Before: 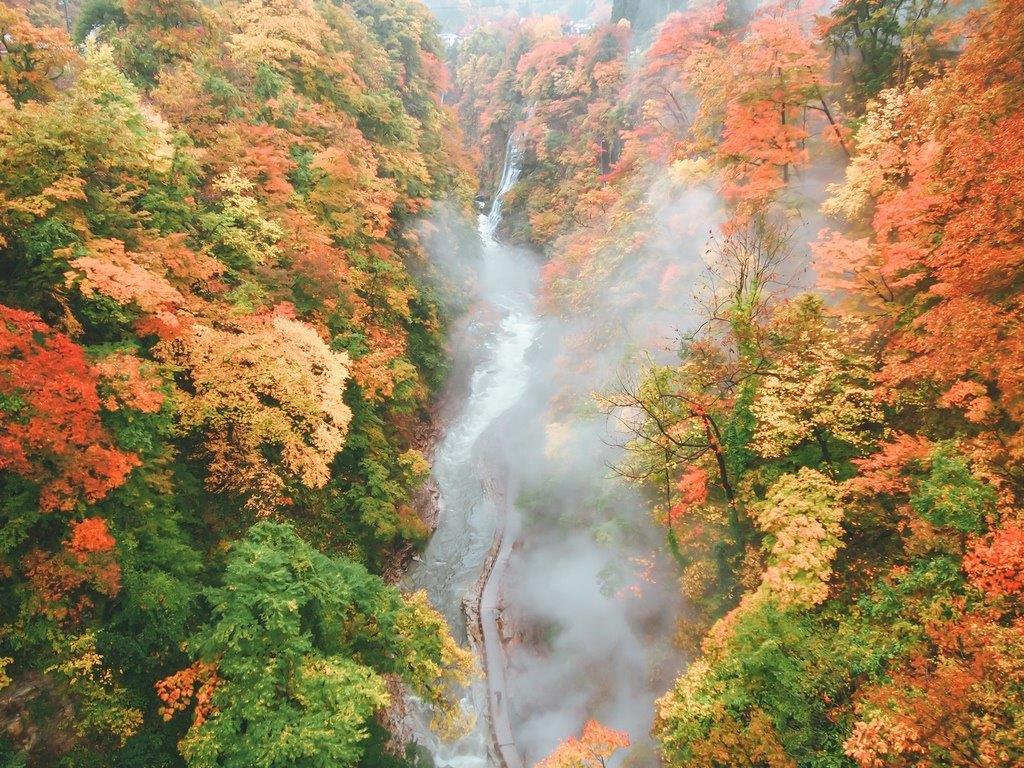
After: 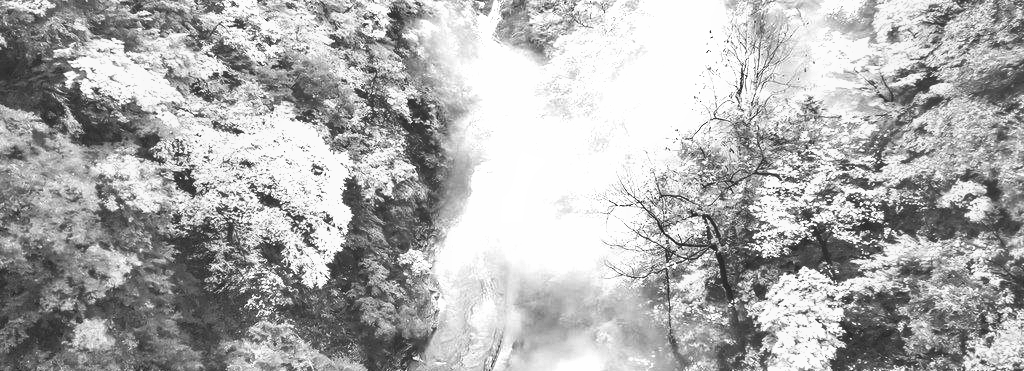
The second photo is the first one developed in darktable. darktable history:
monochrome: on, module defaults
color correction: highlights a* -0.137, highlights b* 0.137
white balance: red 1.08, blue 0.791
exposure: black level correction 0, exposure 0.7 EV, compensate exposure bias true, compensate highlight preservation false
shadows and highlights: low approximation 0.01, soften with gaussian
color balance rgb: linear chroma grading › shadows 32%, linear chroma grading › global chroma -2%, linear chroma grading › mid-tones 4%, perceptual saturation grading › global saturation -2%, perceptual saturation grading › highlights -8%, perceptual saturation grading › mid-tones 8%, perceptual saturation grading › shadows 4%, perceptual brilliance grading › highlights 8%, perceptual brilliance grading › mid-tones 4%, perceptual brilliance grading › shadows 2%, global vibrance 16%, saturation formula JzAzBz (2021)
crop and rotate: top 26.056%, bottom 25.543%
tone equalizer: on, module defaults
